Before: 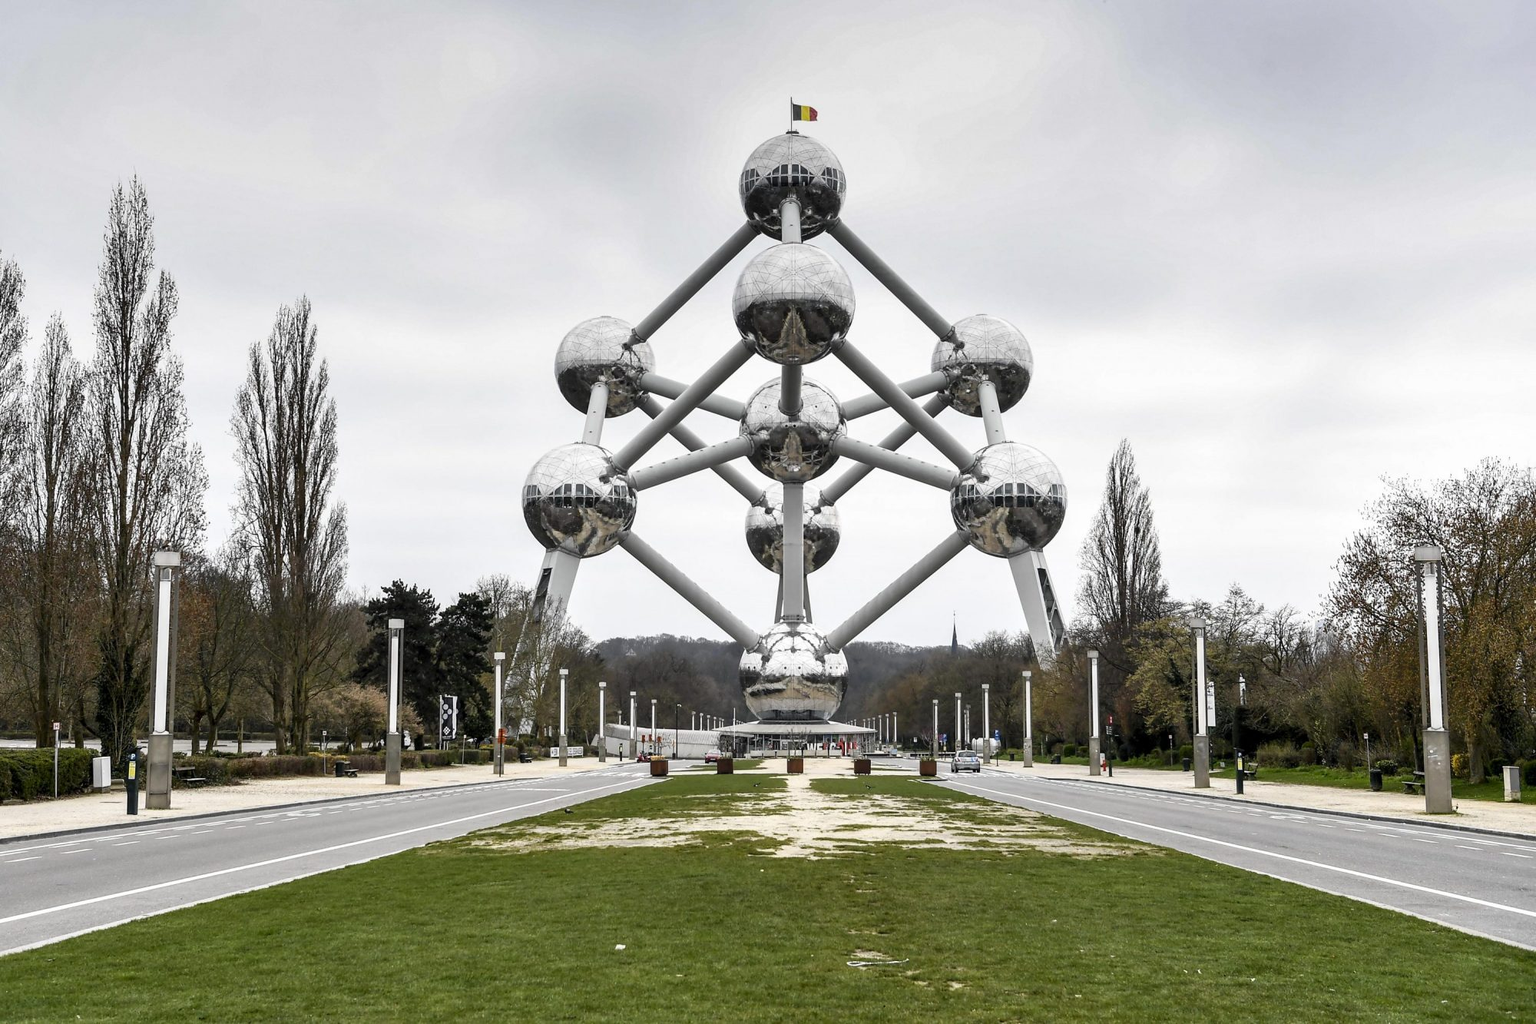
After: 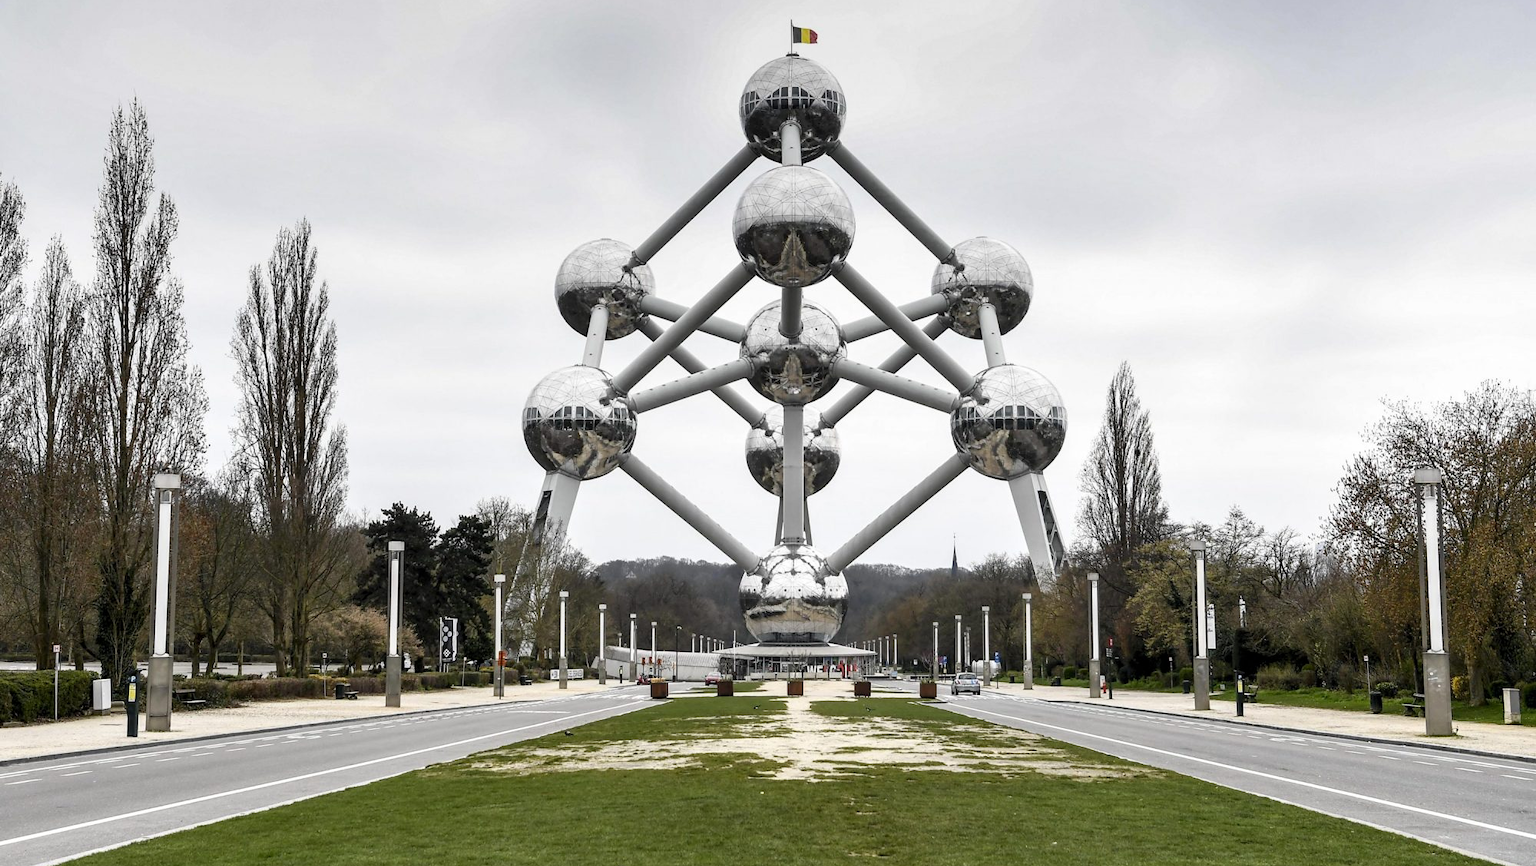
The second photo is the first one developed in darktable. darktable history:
crop: top 7.582%, bottom 7.762%
tone equalizer: -8 EV -0.542 EV
